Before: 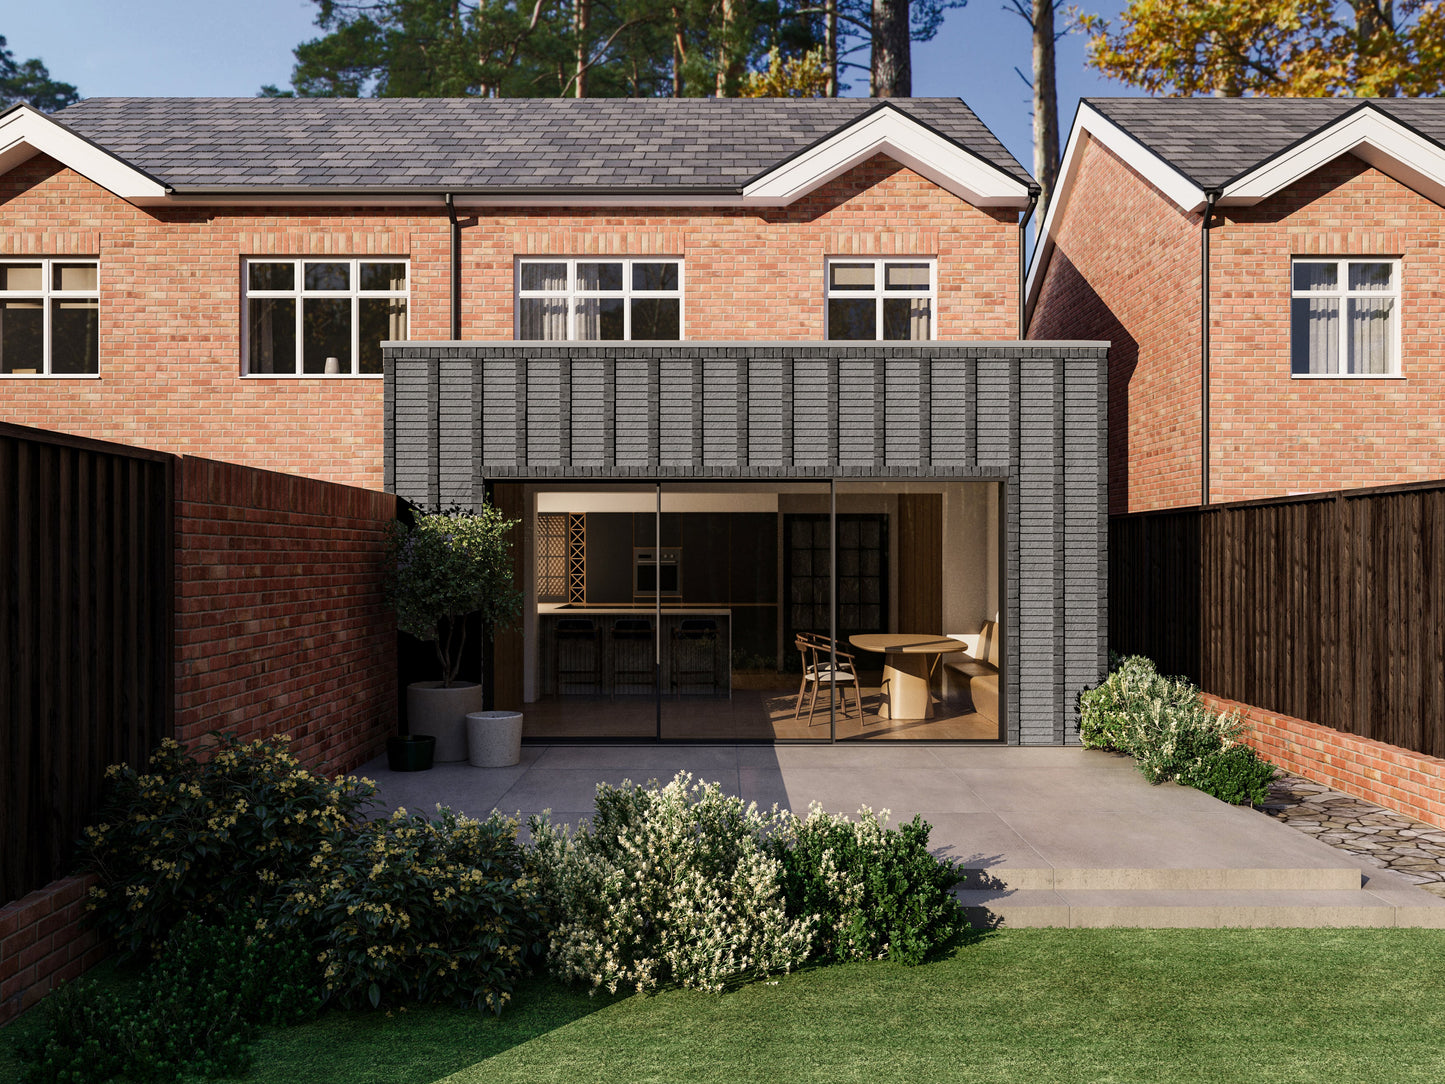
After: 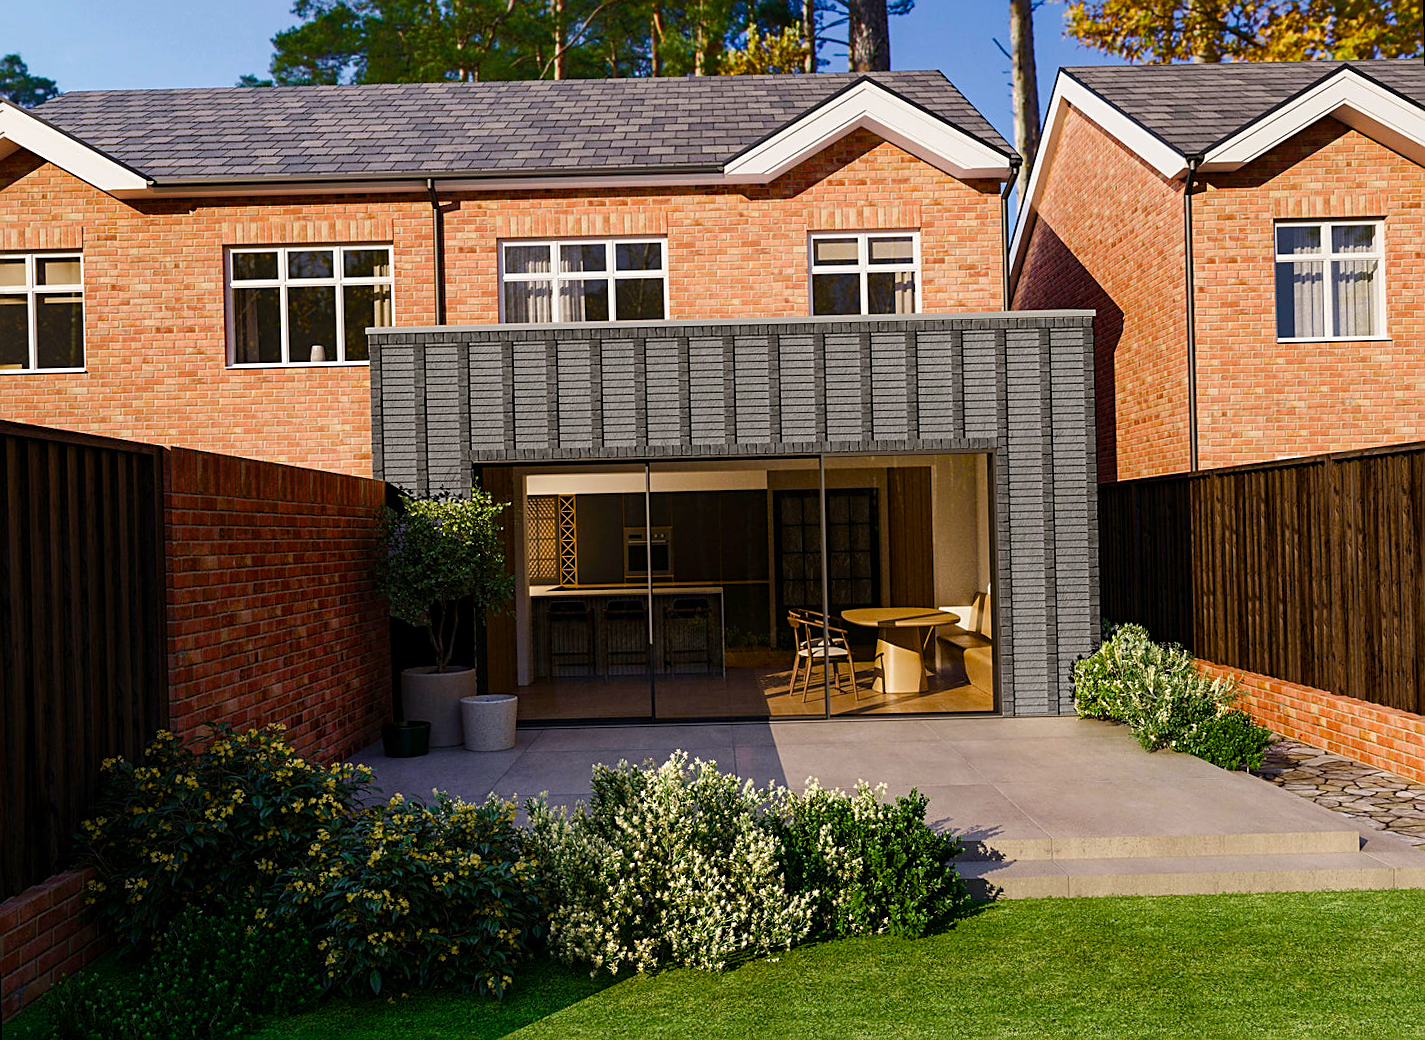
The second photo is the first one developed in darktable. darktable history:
sharpen: on, module defaults
rotate and perspective: rotation -1.42°, crop left 0.016, crop right 0.984, crop top 0.035, crop bottom 0.965
color balance rgb: perceptual saturation grading › global saturation 20%, perceptual saturation grading › highlights -25%, perceptual saturation grading › shadows 25%, global vibrance 50%
